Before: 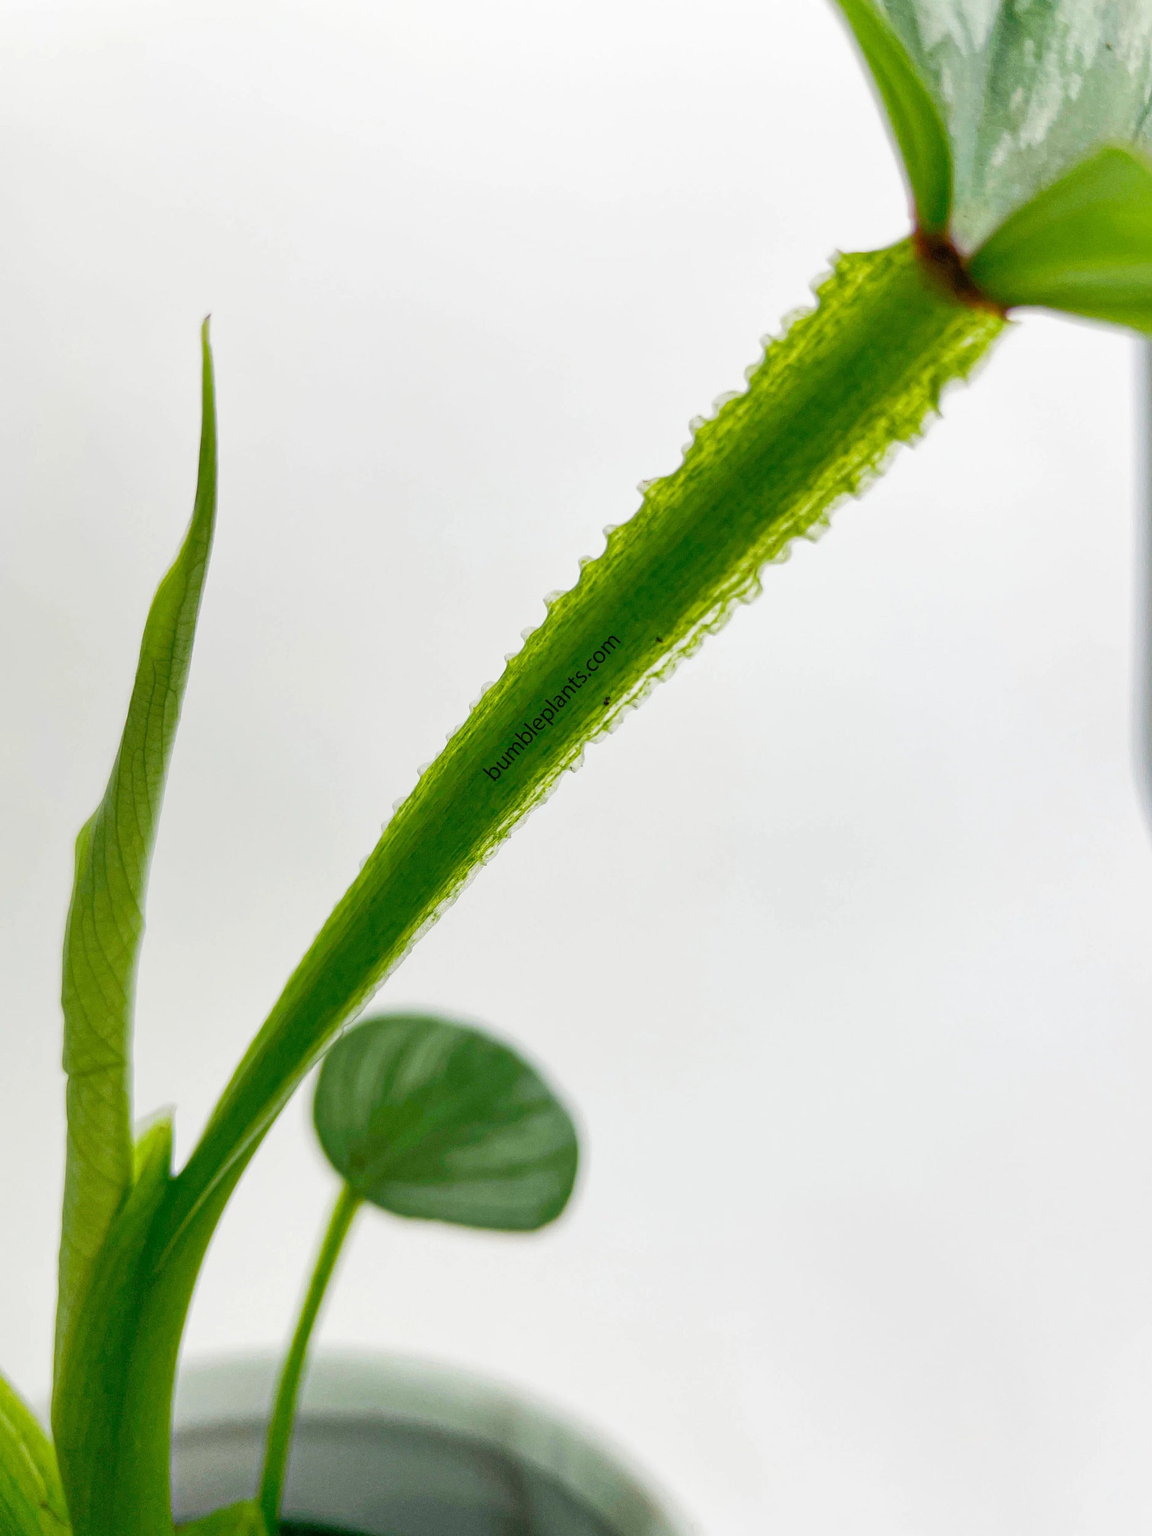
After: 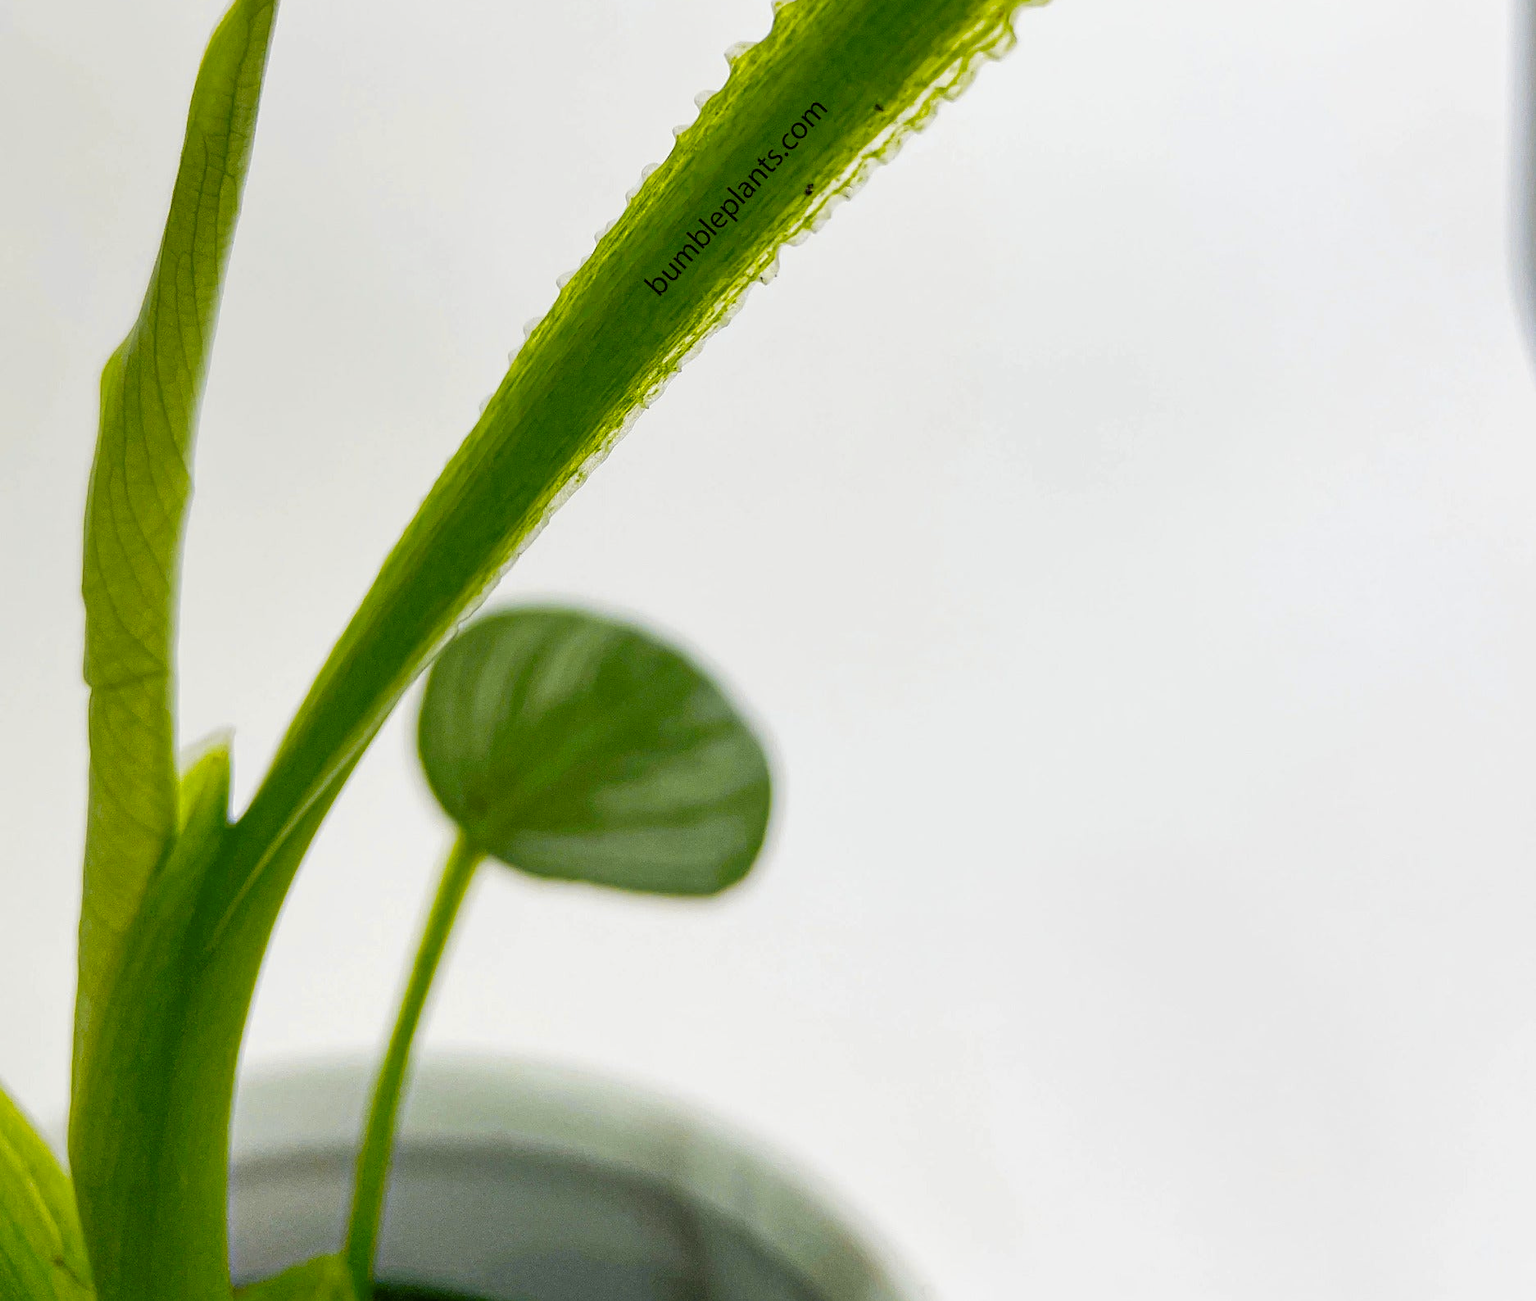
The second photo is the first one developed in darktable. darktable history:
crop and rotate: top 36.435%
color contrast: green-magenta contrast 0.85, blue-yellow contrast 1.25, unbound 0
sharpen: radius 1.559, amount 0.373, threshold 1.271
